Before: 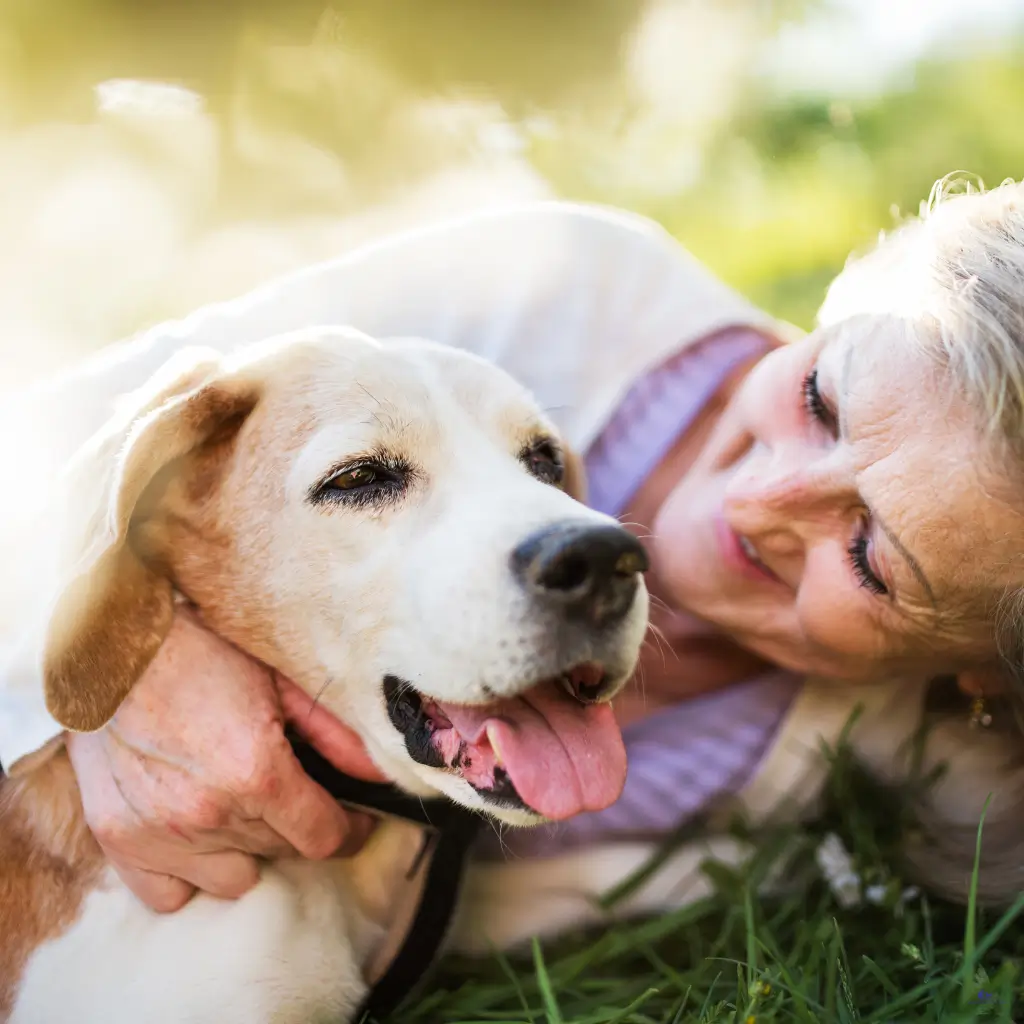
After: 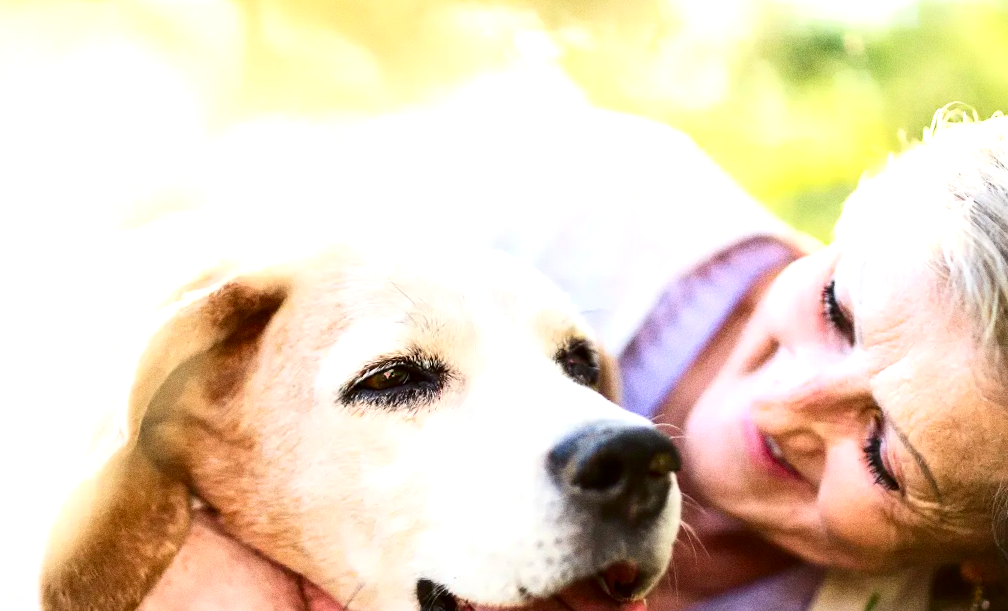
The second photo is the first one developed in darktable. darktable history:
contrast brightness saturation: contrast 0.2, brightness -0.11, saturation 0.1
crop and rotate: top 4.848%, bottom 29.503%
rotate and perspective: rotation -0.013°, lens shift (vertical) -0.027, lens shift (horizontal) 0.178, crop left 0.016, crop right 0.989, crop top 0.082, crop bottom 0.918
base curve: curves: ch0 [(0, 0) (0.989, 0.992)], preserve colors none
exposure: exposure 0.566 EV, compensate highlight preservation false
grain: coarseness 8.68 ISO, strength 31.94%
